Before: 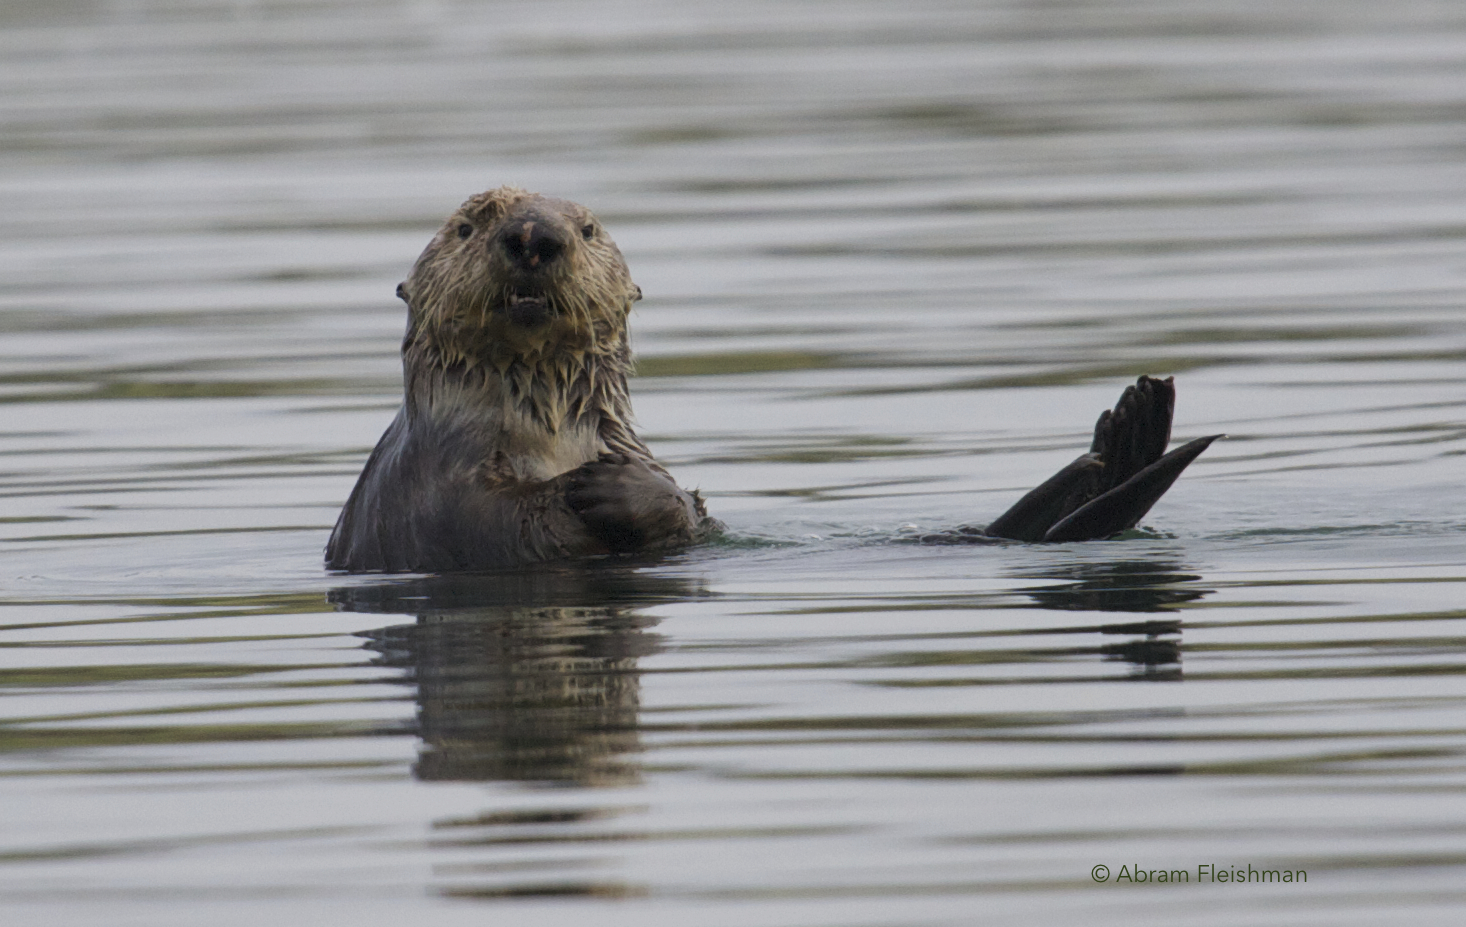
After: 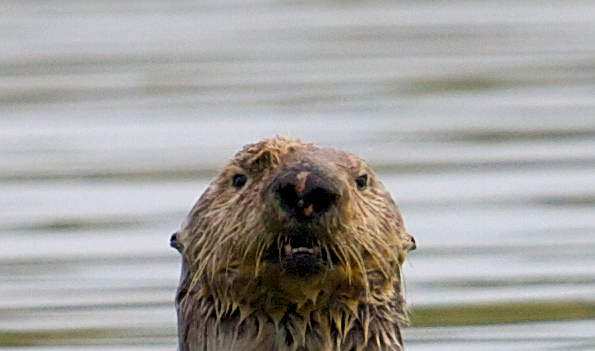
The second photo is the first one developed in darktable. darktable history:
color balance rgb: perceptual saturation grading › global saturation 25%, global vibrance 20%
crop: left 15.452%, top 5.459%, right 43.956%, bottom 56.62%
exposure: black level correction 0.005, exposure 0.417 EV, compensate highlight preservation false
sharpen: on, module defaults
